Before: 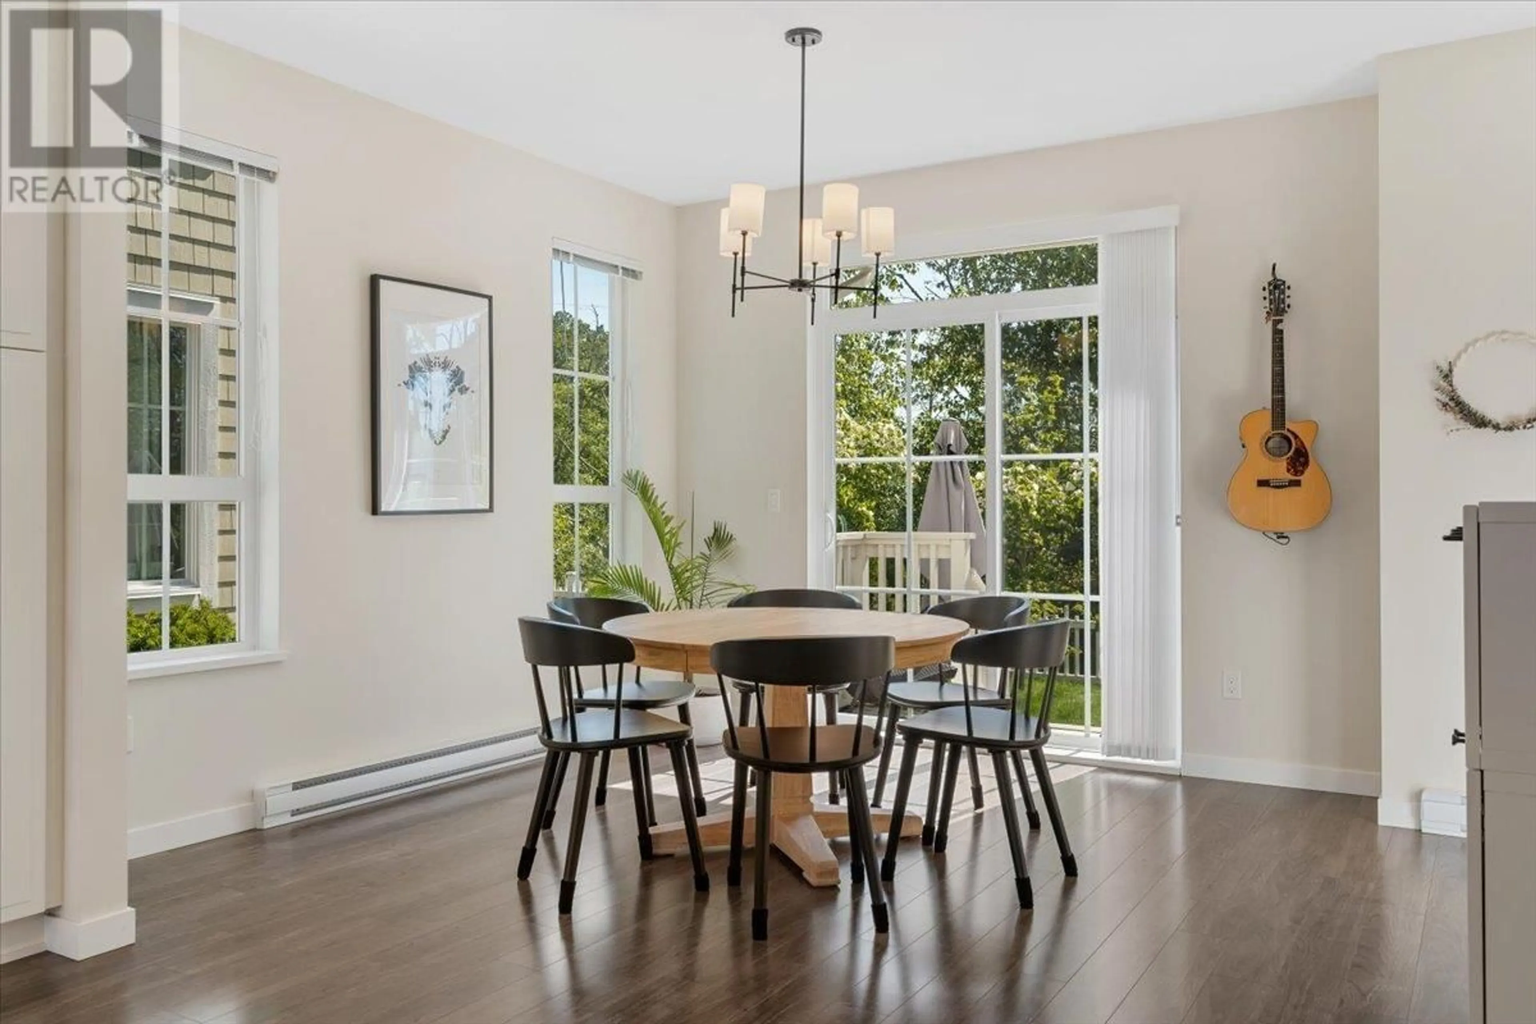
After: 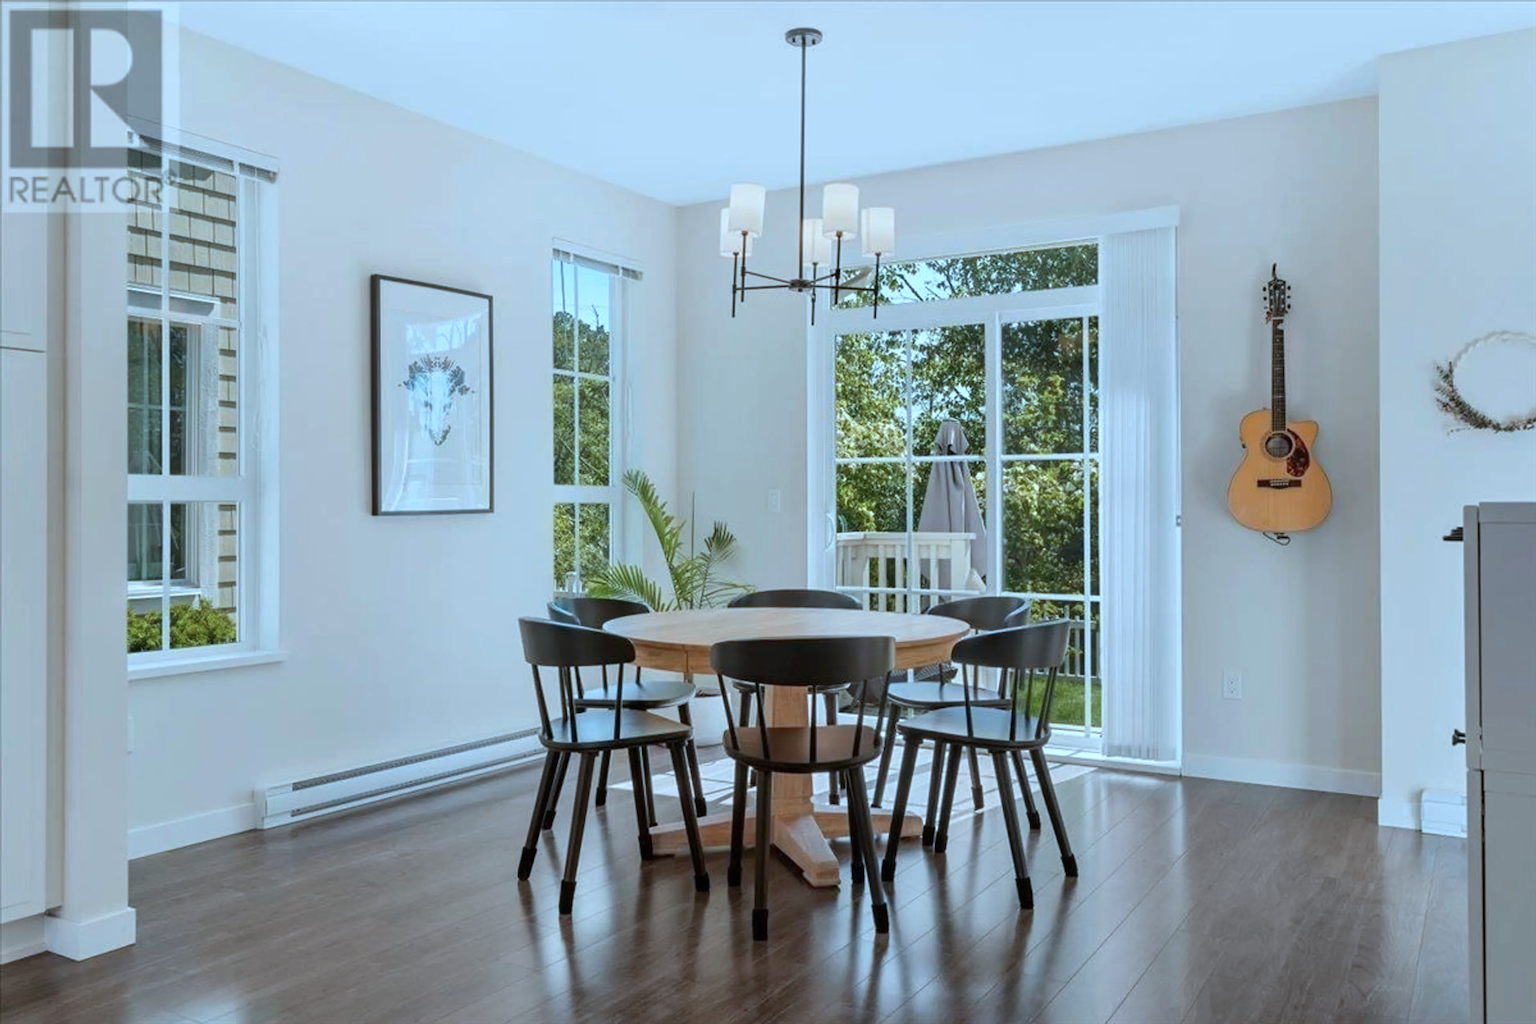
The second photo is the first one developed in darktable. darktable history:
color correction: highlights a* -9.44, highlights b* -23.04
